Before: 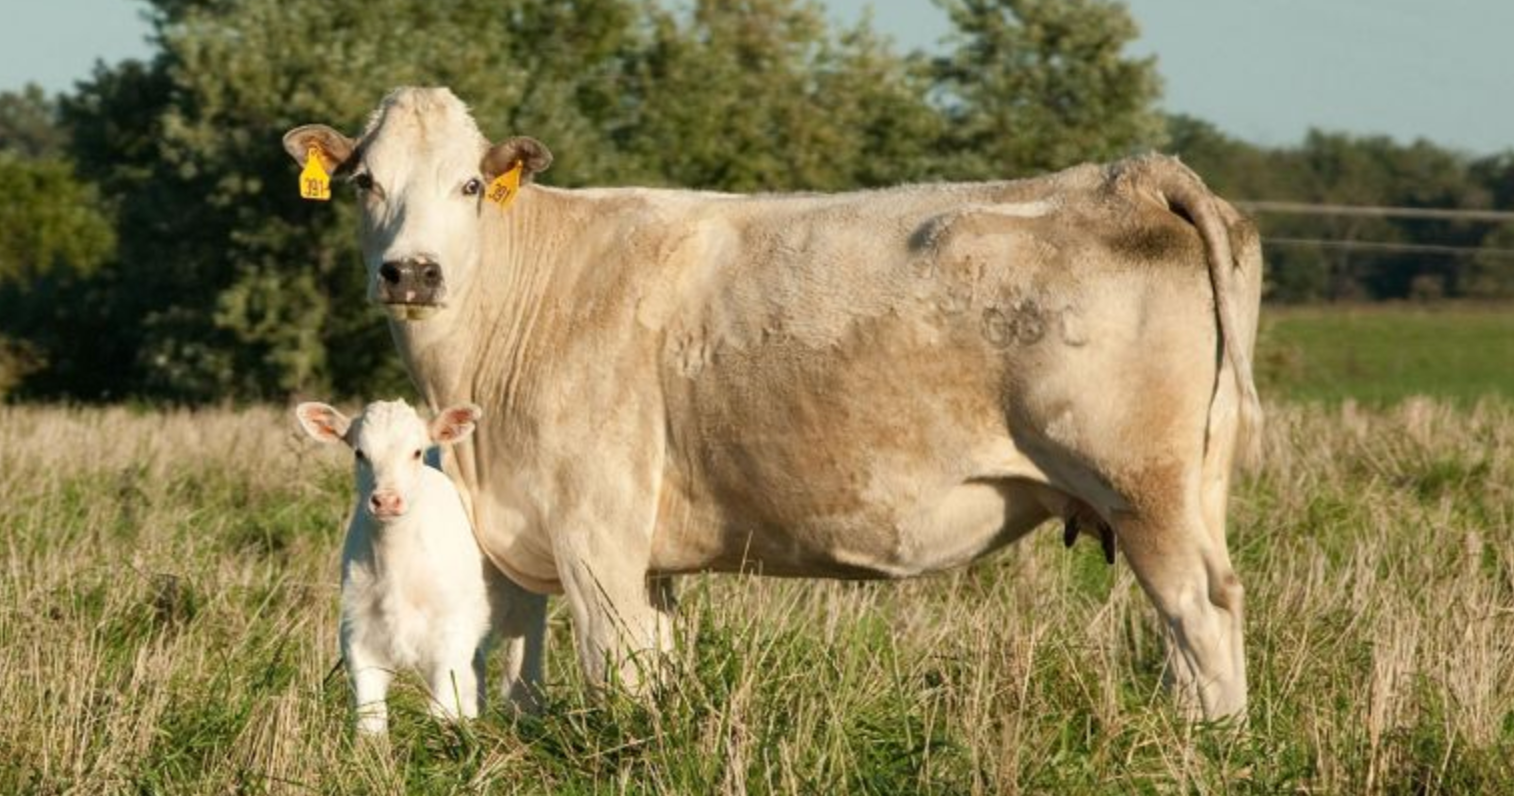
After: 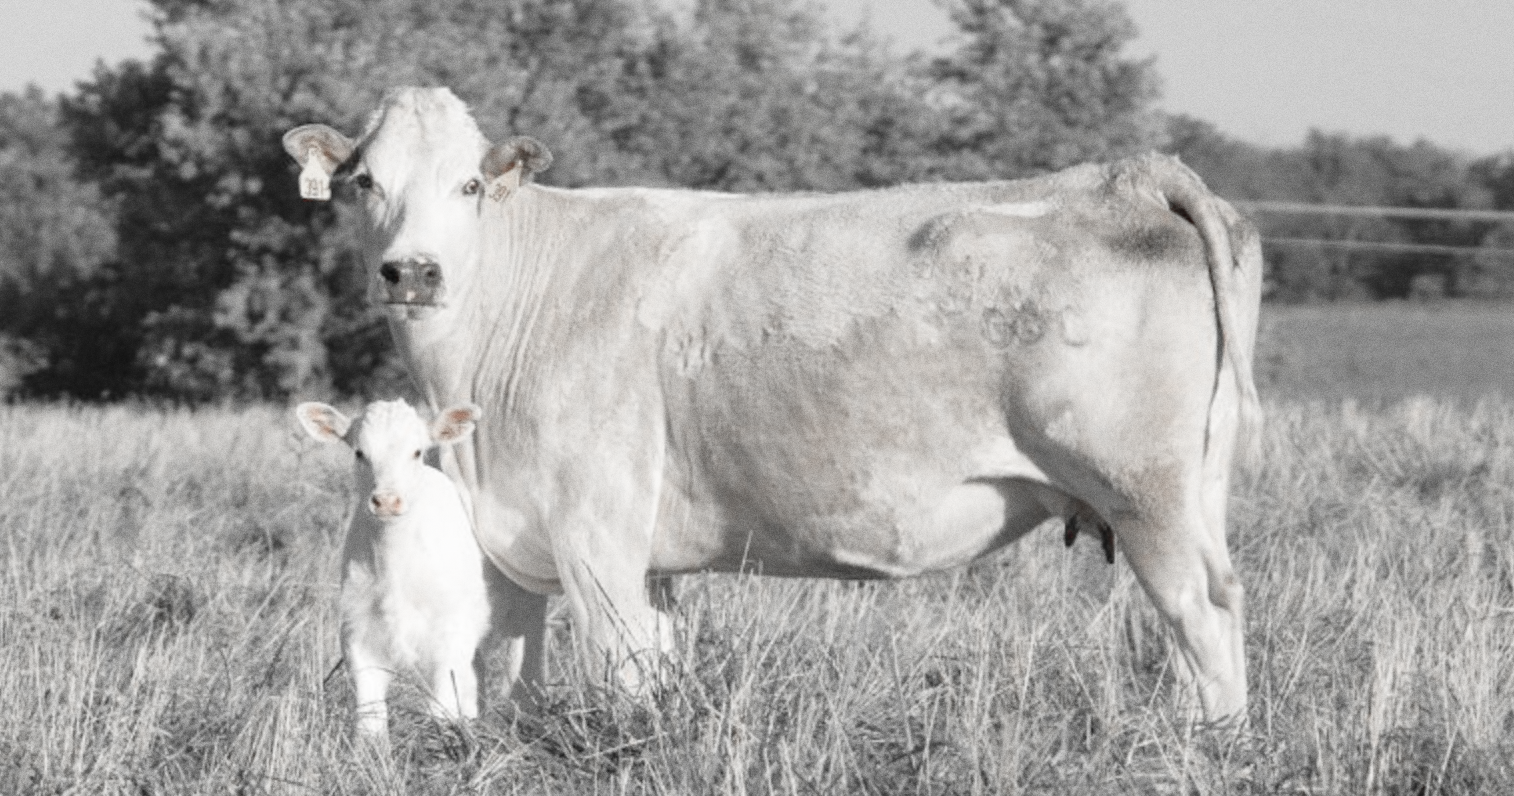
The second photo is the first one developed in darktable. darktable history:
grain: coarseness 0.09 ISO
contrast brightness saturation: brightness 0.28
color zones: curves: ch0 [(0, 0.278) (0.143, 0.5) (0.286, 0.5) (0.429, 0.5) (0.571, 0.5) (0.714, 0.5) (0.857, 0.5) (1, 0.5)]; ch1 [(0, 1) (0.143, 0.165) (0.286, 0) (0.429, 0) (0.571, 0) (0.714, 0) (0.857, 0.5) (1, 0.5)]; ch2 [(0, 0.508) (0.143, 0.5) (0.286, 0.5) (0.429, 0.5) (0.571, 0.5) (0.714, 0.5) (0.857, 0.5) (1, 0.5)]
